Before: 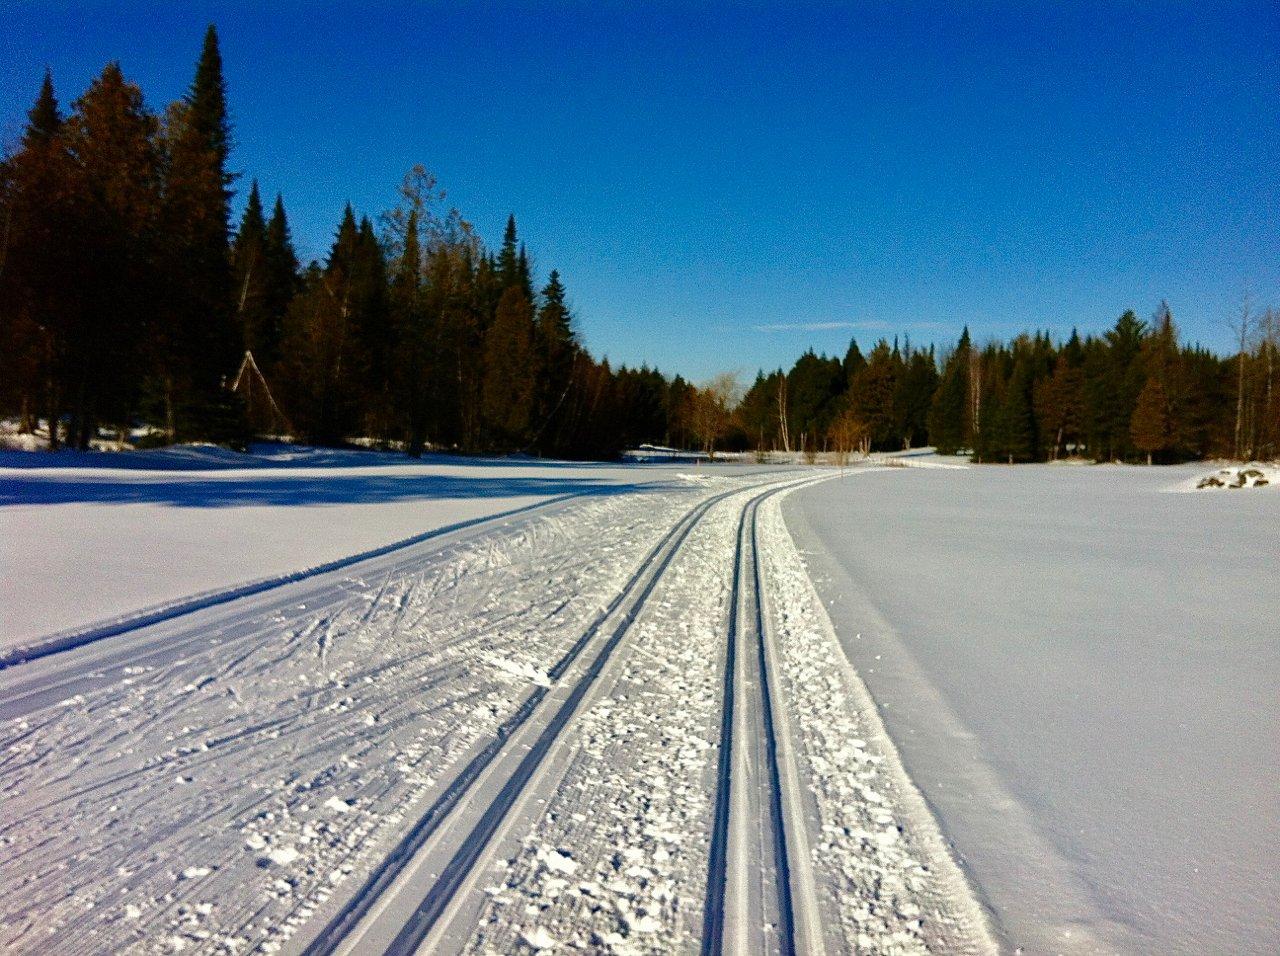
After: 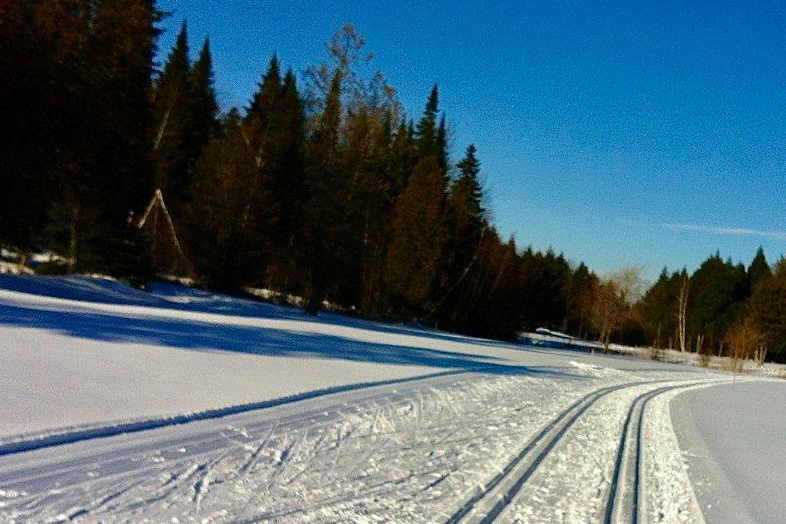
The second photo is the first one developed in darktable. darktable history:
crop and rotate: angle -6.62°, left 2.231%, top 6.716%, right 27.216%, bottom 30.288%
